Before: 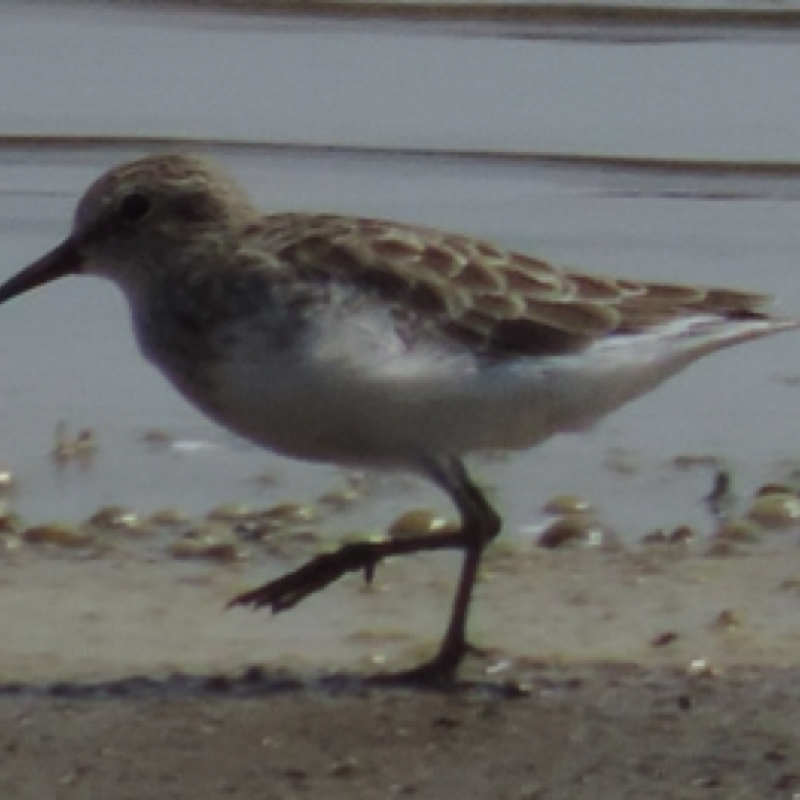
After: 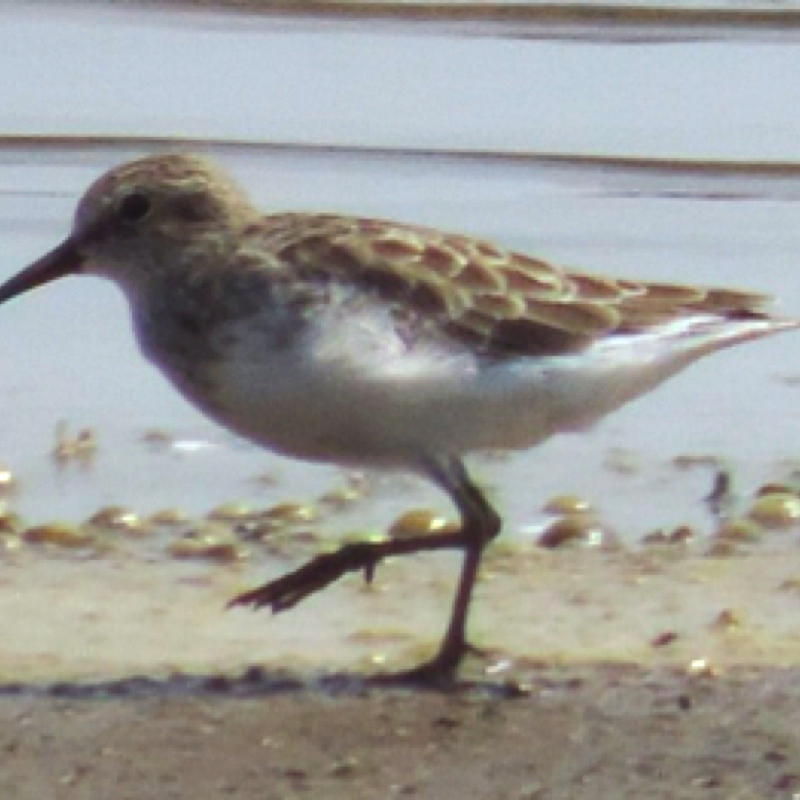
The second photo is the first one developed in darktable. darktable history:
color balance rgb: perceptual saturation grading › global saturation 30%, global vibrance 10%
exposure: black level correction 0, exposure 1.198 EV, compensate exposure bias true, compensate highlight preservation false
